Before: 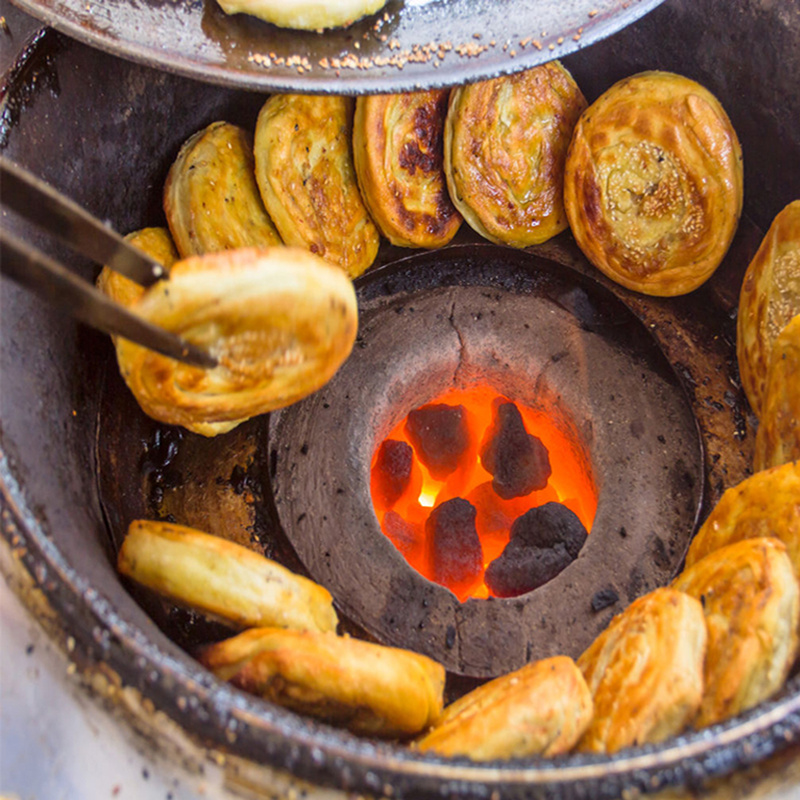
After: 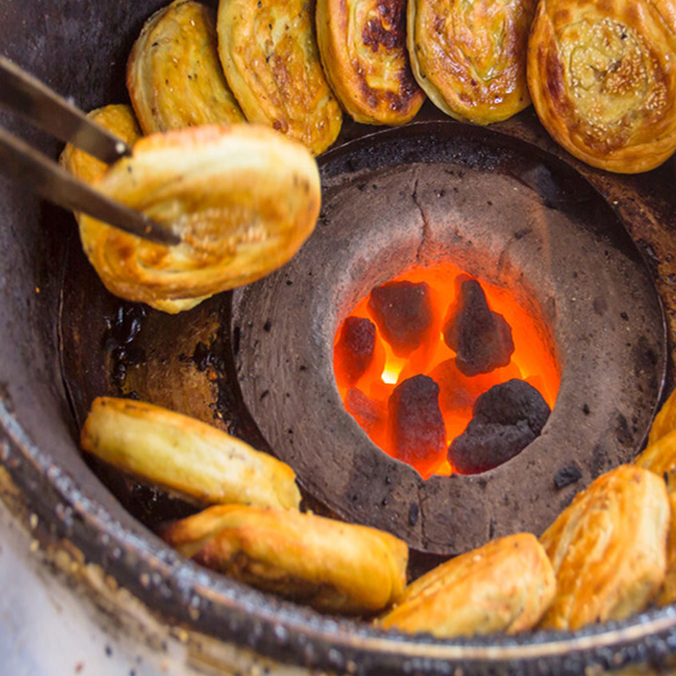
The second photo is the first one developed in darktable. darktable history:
crop and rotate: left 4.715%, top 15.385%, right 10.668%
